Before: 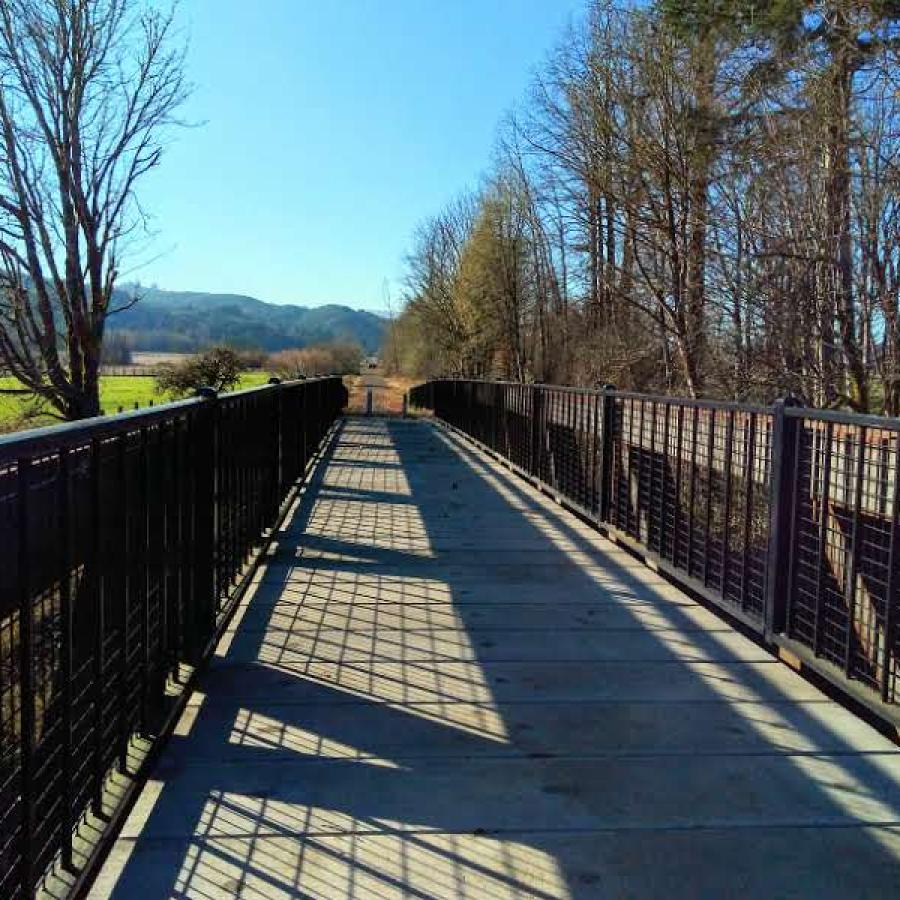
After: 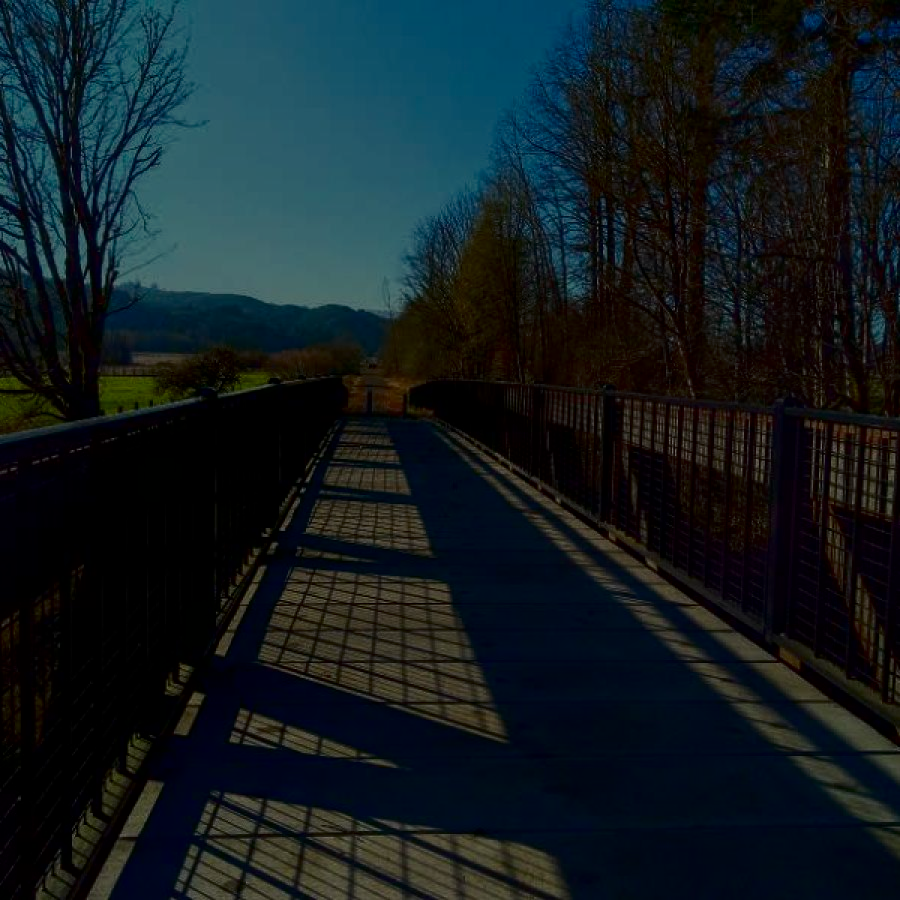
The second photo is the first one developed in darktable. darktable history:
exposure: exposure -0.582 EV
contrast brightness saturation: brightness -0.52
